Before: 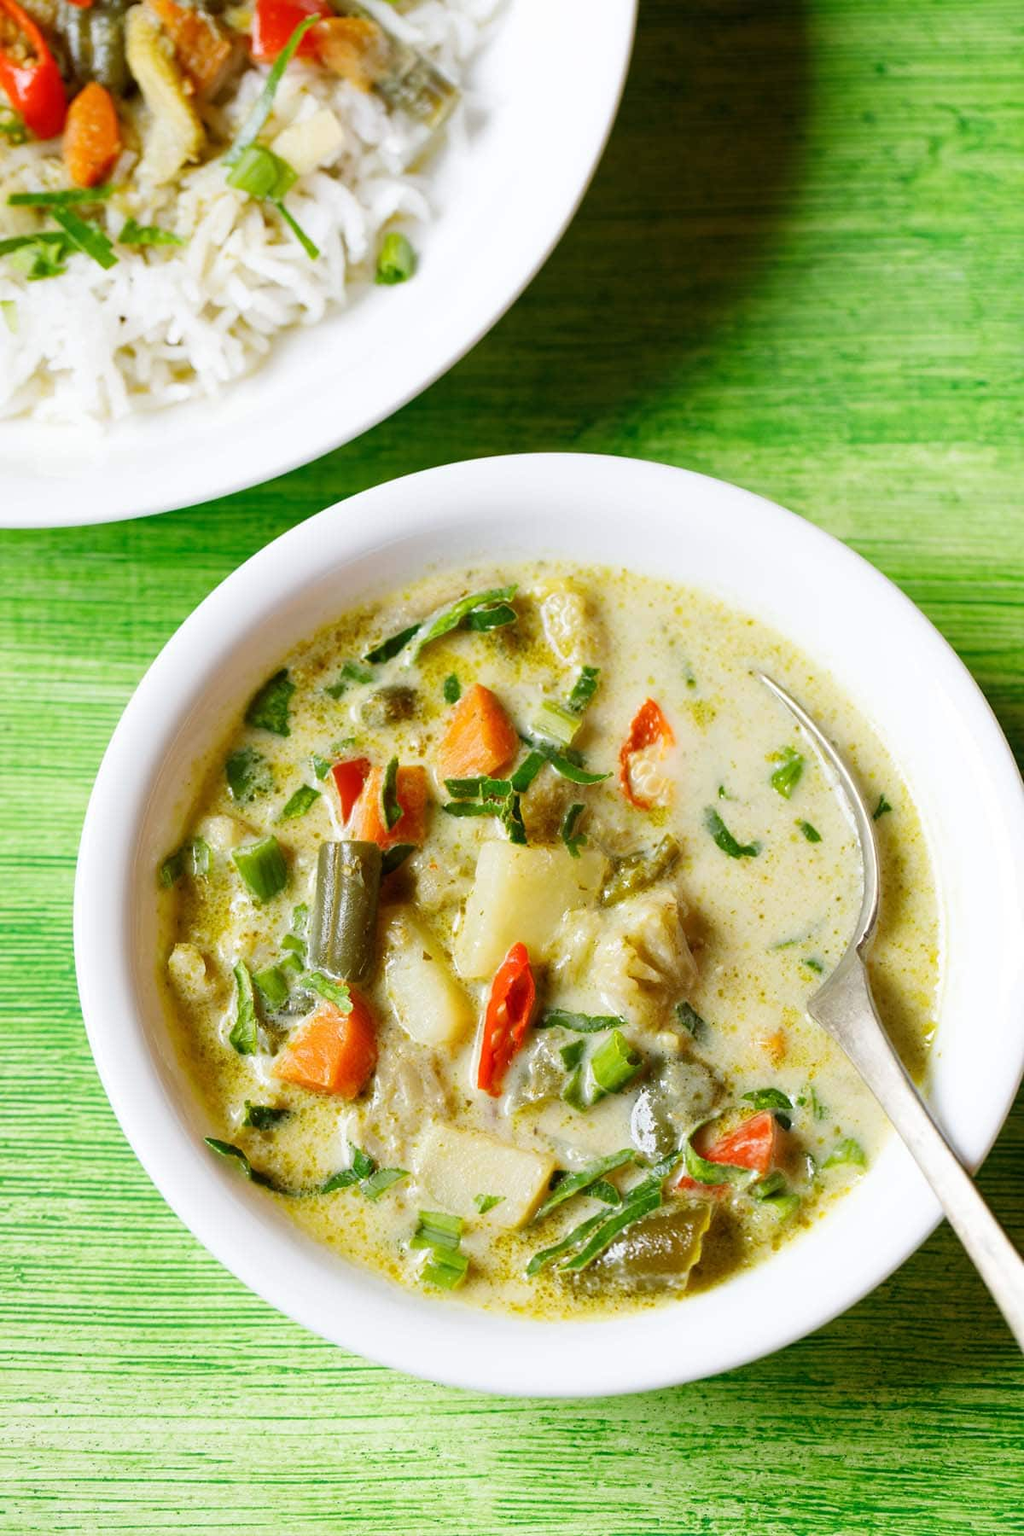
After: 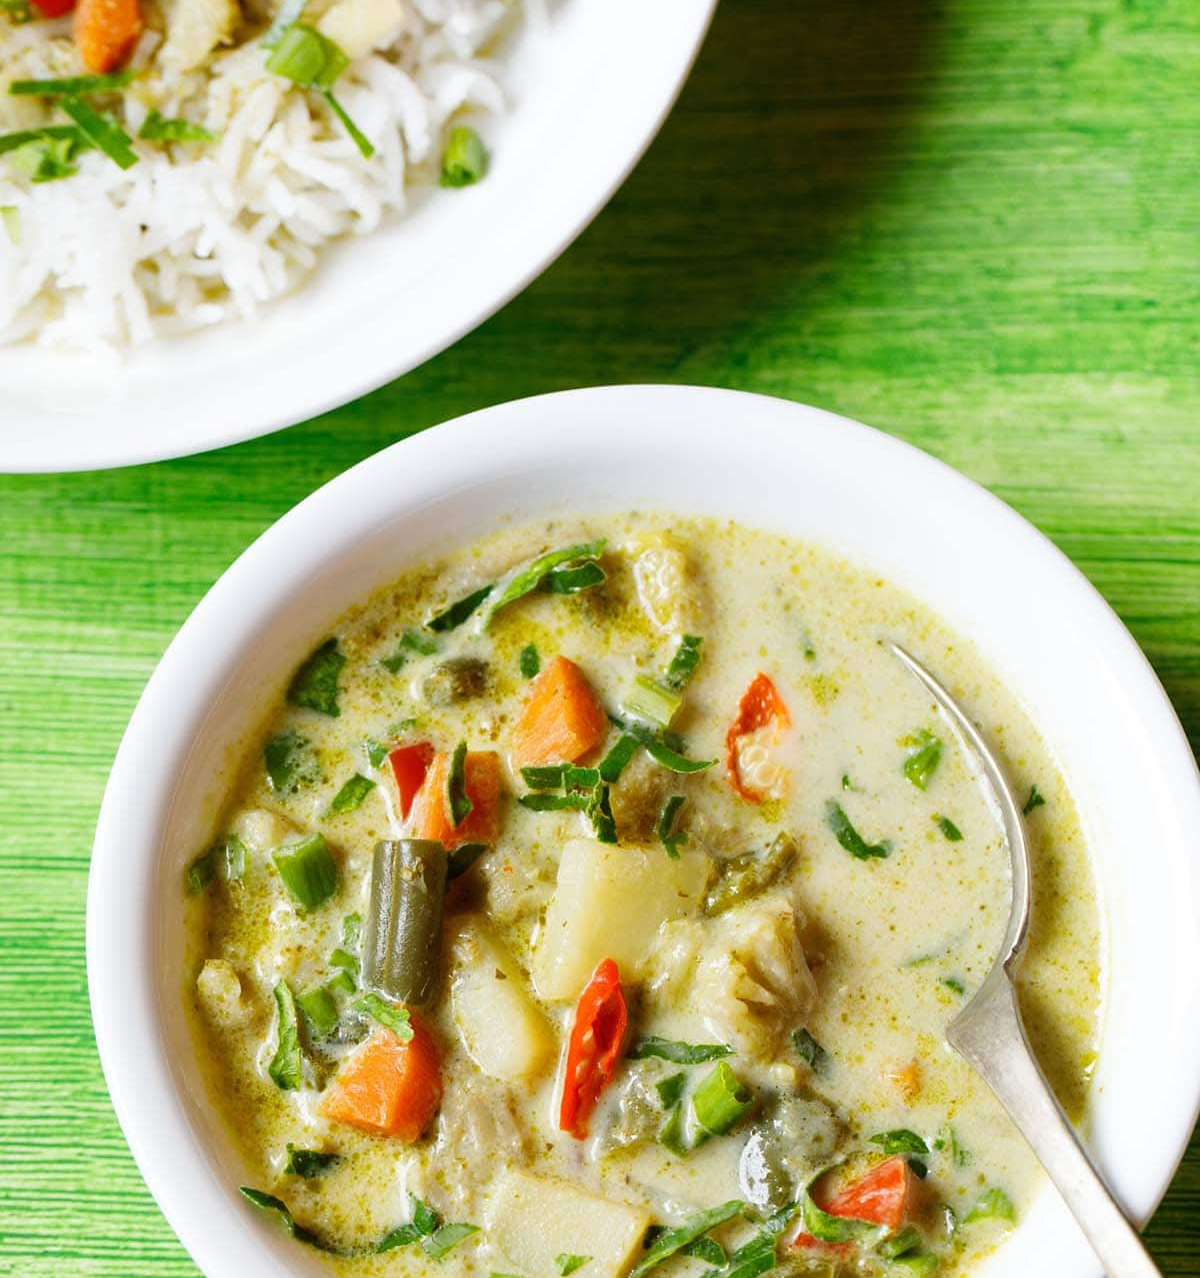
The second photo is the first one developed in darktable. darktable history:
crop and rotate: top 8.143%, bottom 20.812%
